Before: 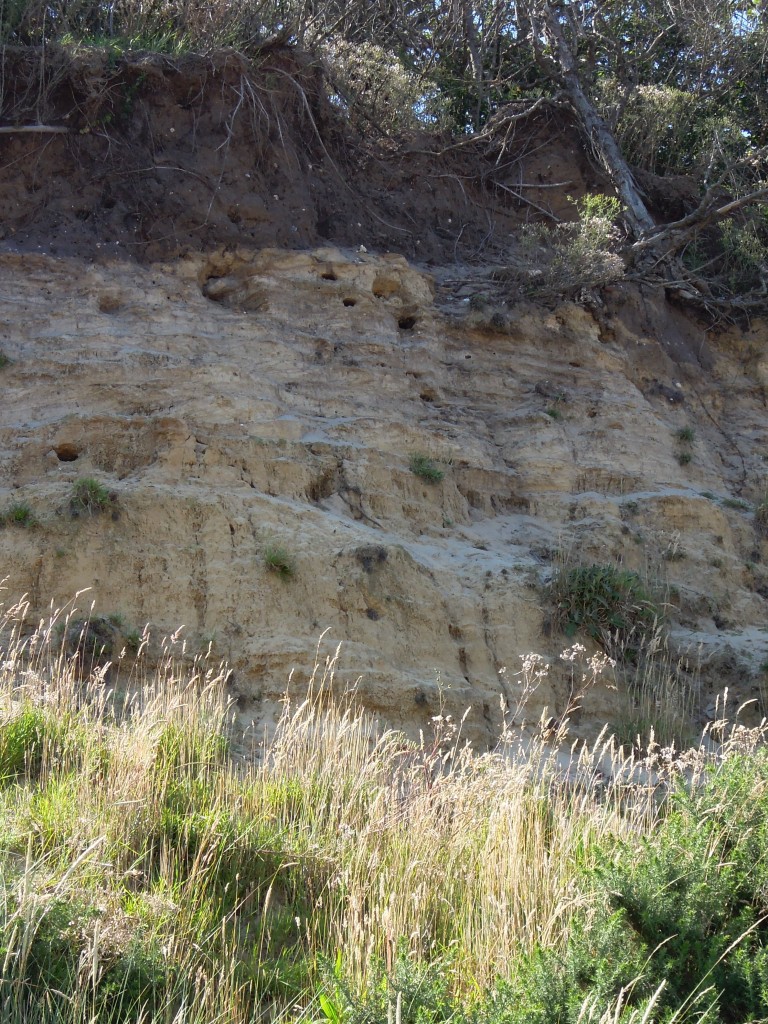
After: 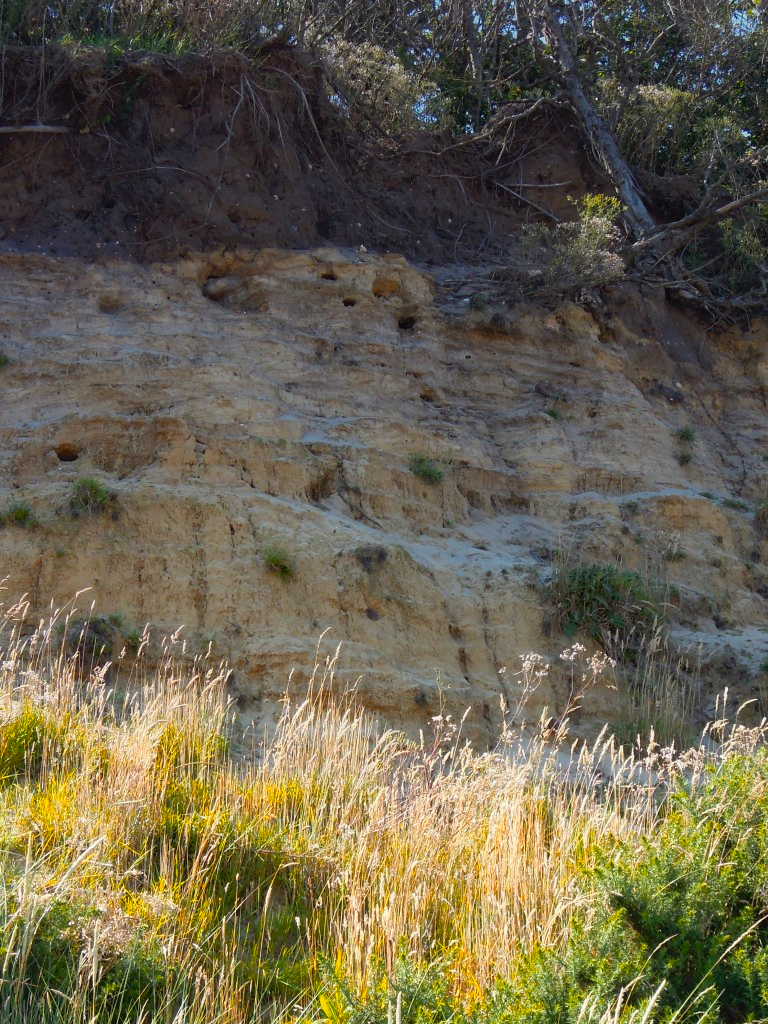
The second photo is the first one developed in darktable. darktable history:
color zones: curves: ch1 [(0, 0.469) (0.072, 0.457) (0.243, 0.494) (0.429, 0.5) (0.571, 0.5) (0.714, 0.5) (0.857, 0.5) (1, 0.469)]; ch2 [(0, 0.499) (0.143, 0.467) (0.242, 0.436) (0.429, 0.493) (0.571, 0.5) (0.714, 0.5) (0.857, 0.5) (1, 0.499)]
graduated density: on, module defaults
rotate and perspective: crop left 0, crop top 0
color balance rgb: linear chroma grading › global chroma 15%, perceptual saturation grading › global saturation 30%
